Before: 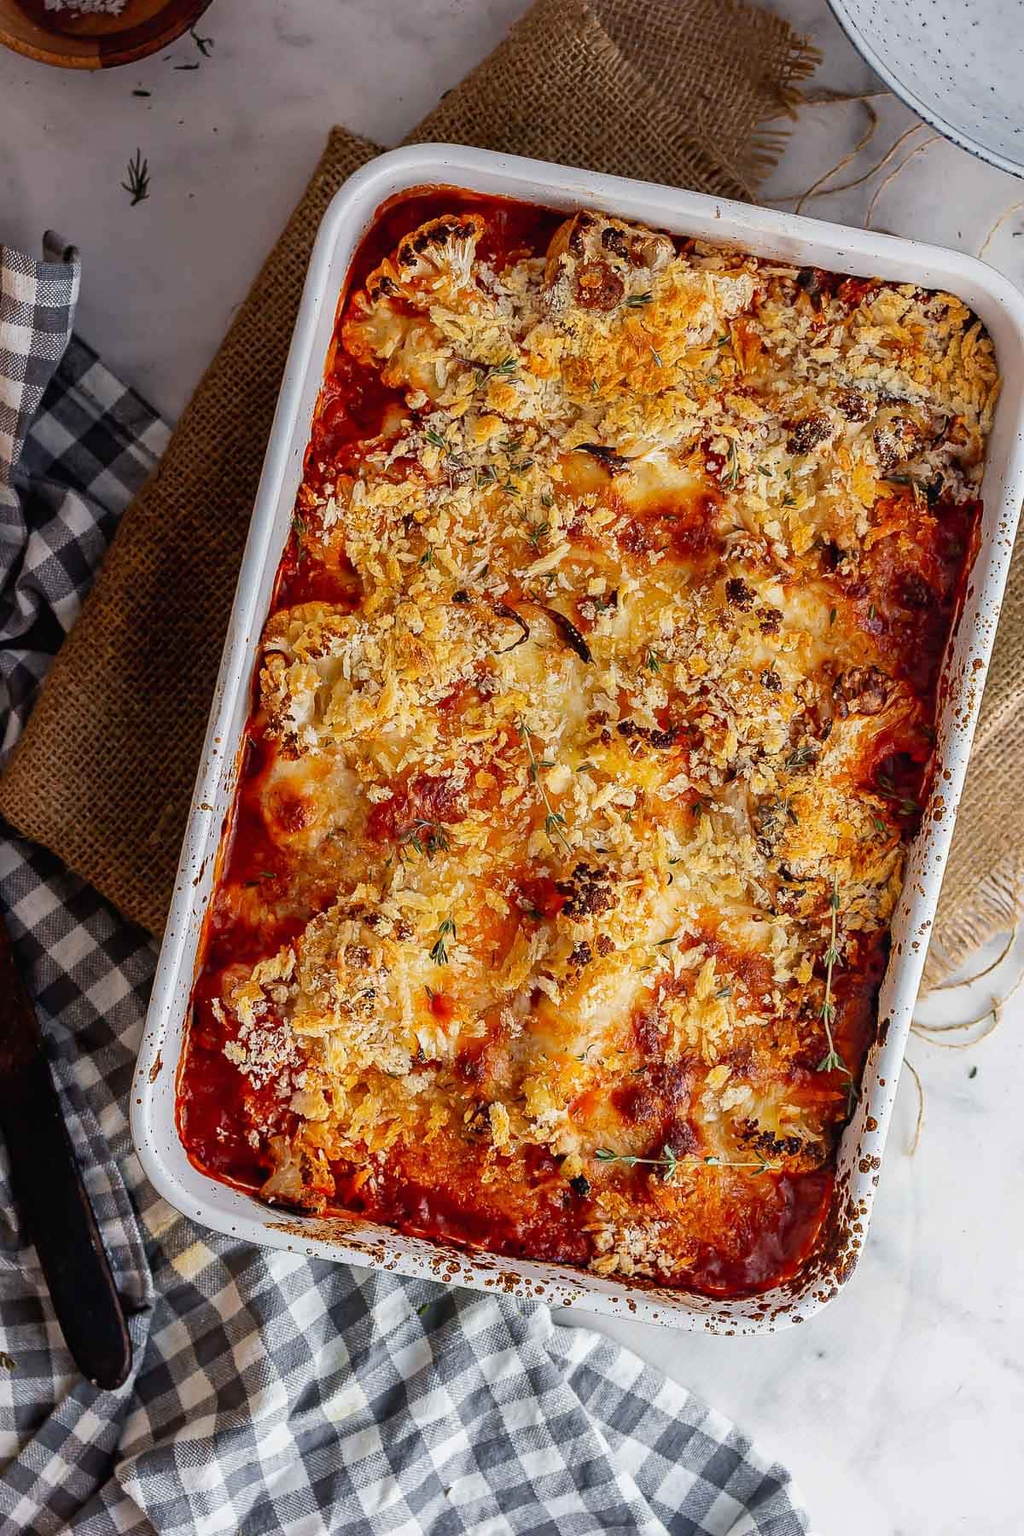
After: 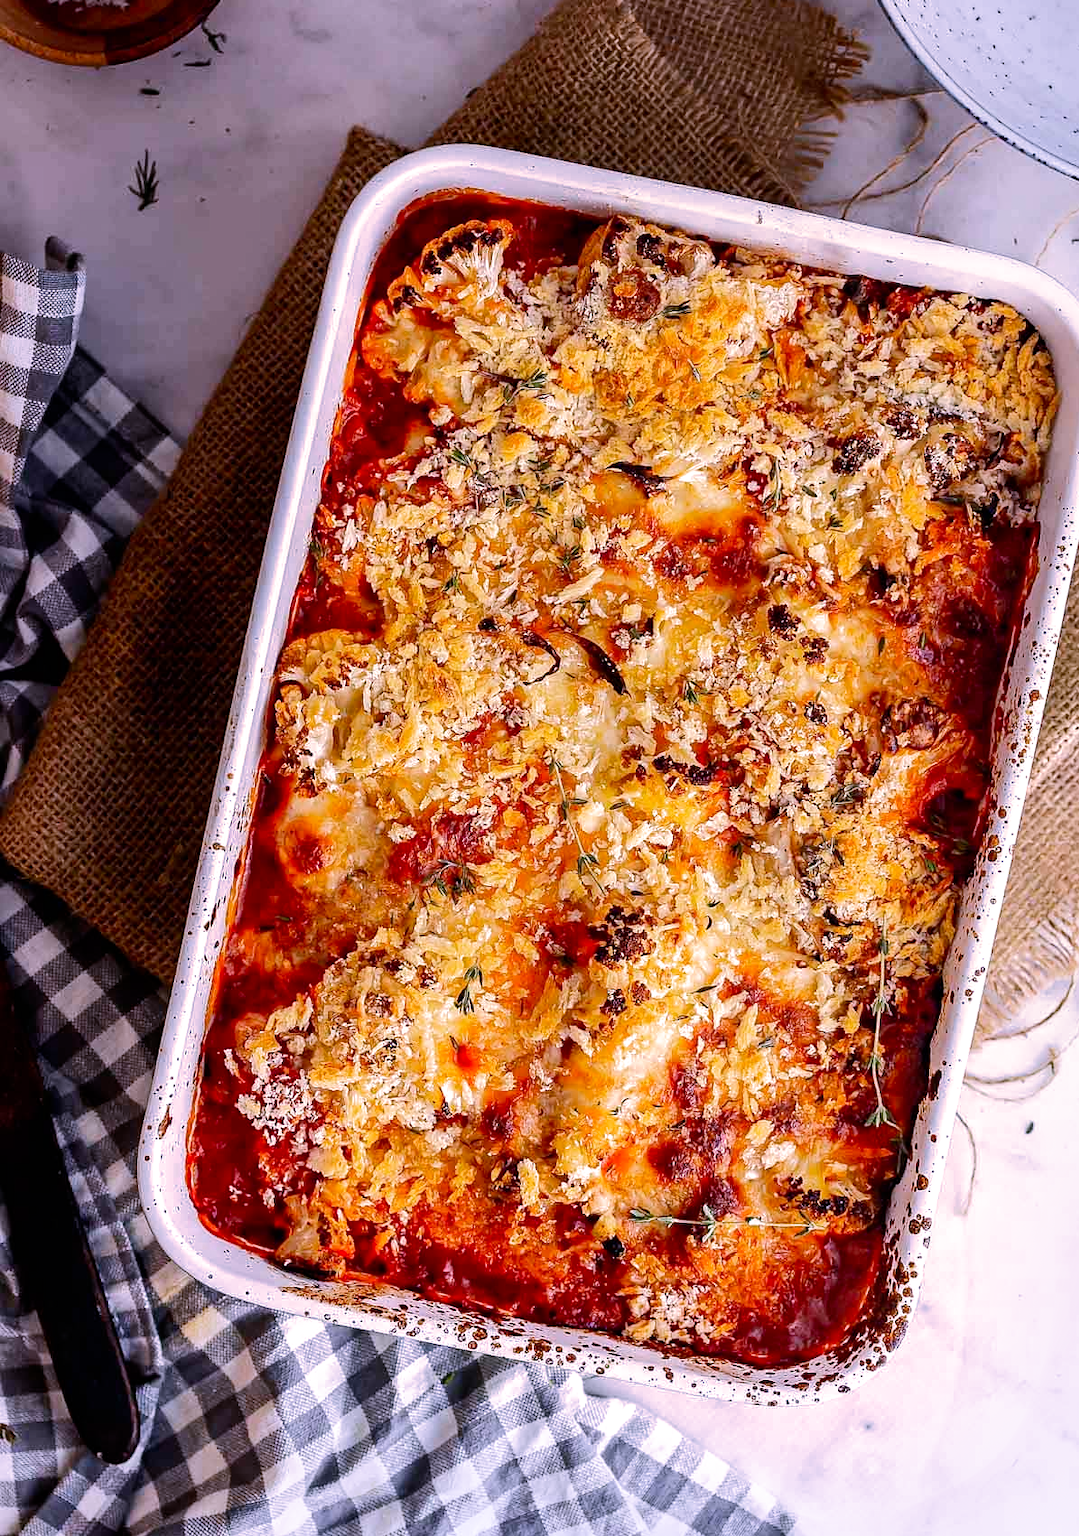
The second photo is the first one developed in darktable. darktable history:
white balance: red 1.042, blue 1.17
filmic rgb: black relative exposure -16 EV, threshold -0.33 EV, transition 3.19 EV, structure ↔ texture 100%, target black luminance 0%, hardness 7.57, latitude 72.96%, contrast 0.908, highlights saturation mix 10%, shadows ↔ highlights balance -0.38%, add noise in highlights 0, preserve chrominance no, color science v4 (2020), iterations of high-quality reconstruction 10, enable highlight reconstruction true
tone equalizer: -8 EV -0.75 EV, -7 EV -0.7 EV, -6 EV -0.6 EV, -5 EV -0.4 EV, -3 EV 0.4 EV, -2 EV 0.6 EV, -1 EV 0.7 EV, +0 EV 0.75 EV, edges refinement/feathering 500, mask exposure compensation -1.57 EV, preserve details no
crop: top 0.448%, right 0.264%, bottom 5.045%
